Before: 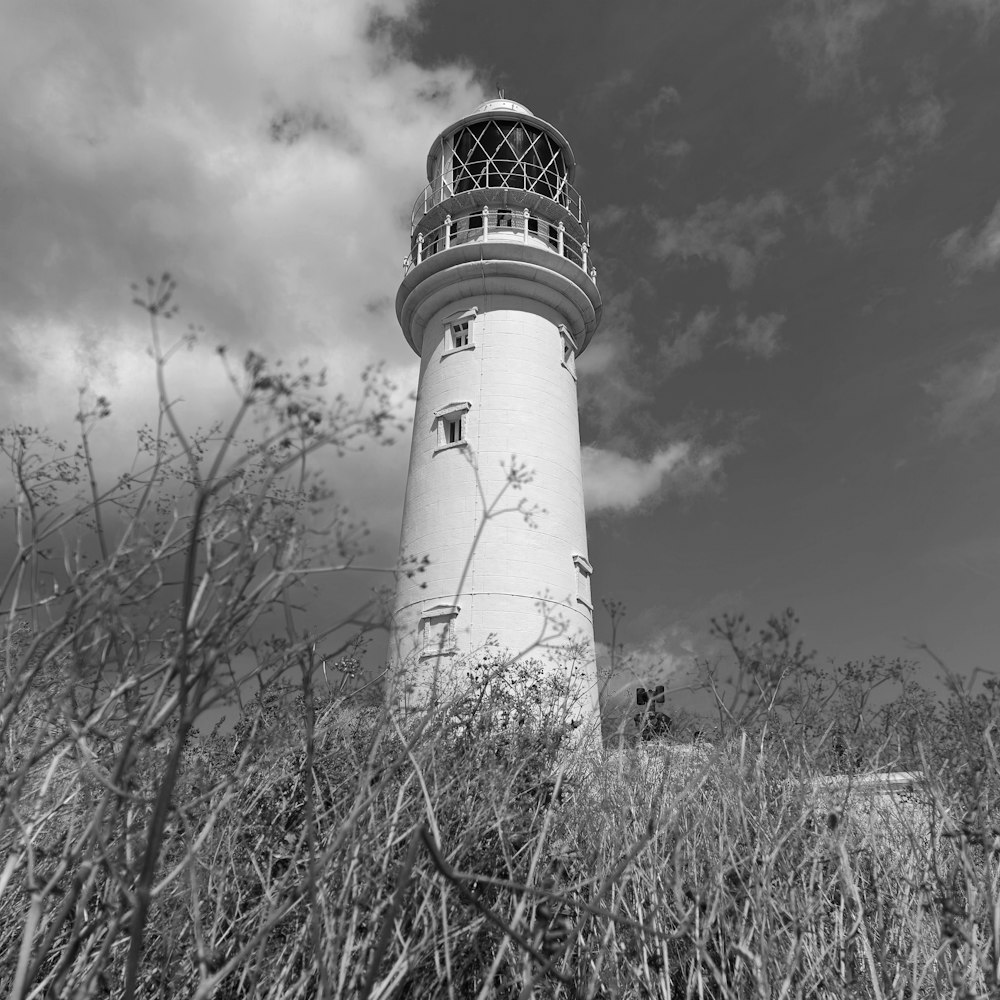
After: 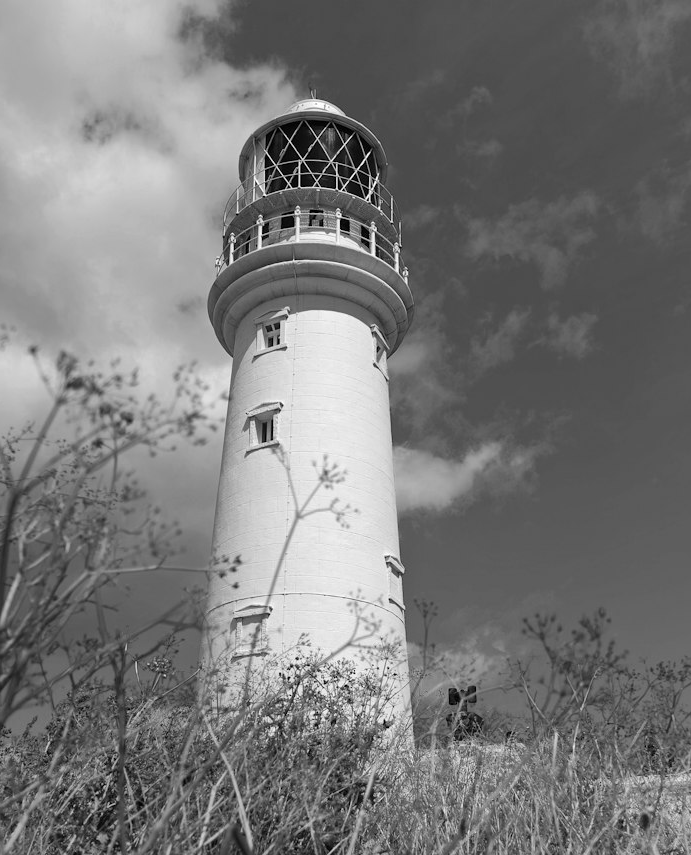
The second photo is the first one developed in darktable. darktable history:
crop: left 18.816%, right 12.039%, bottom 14.466%
